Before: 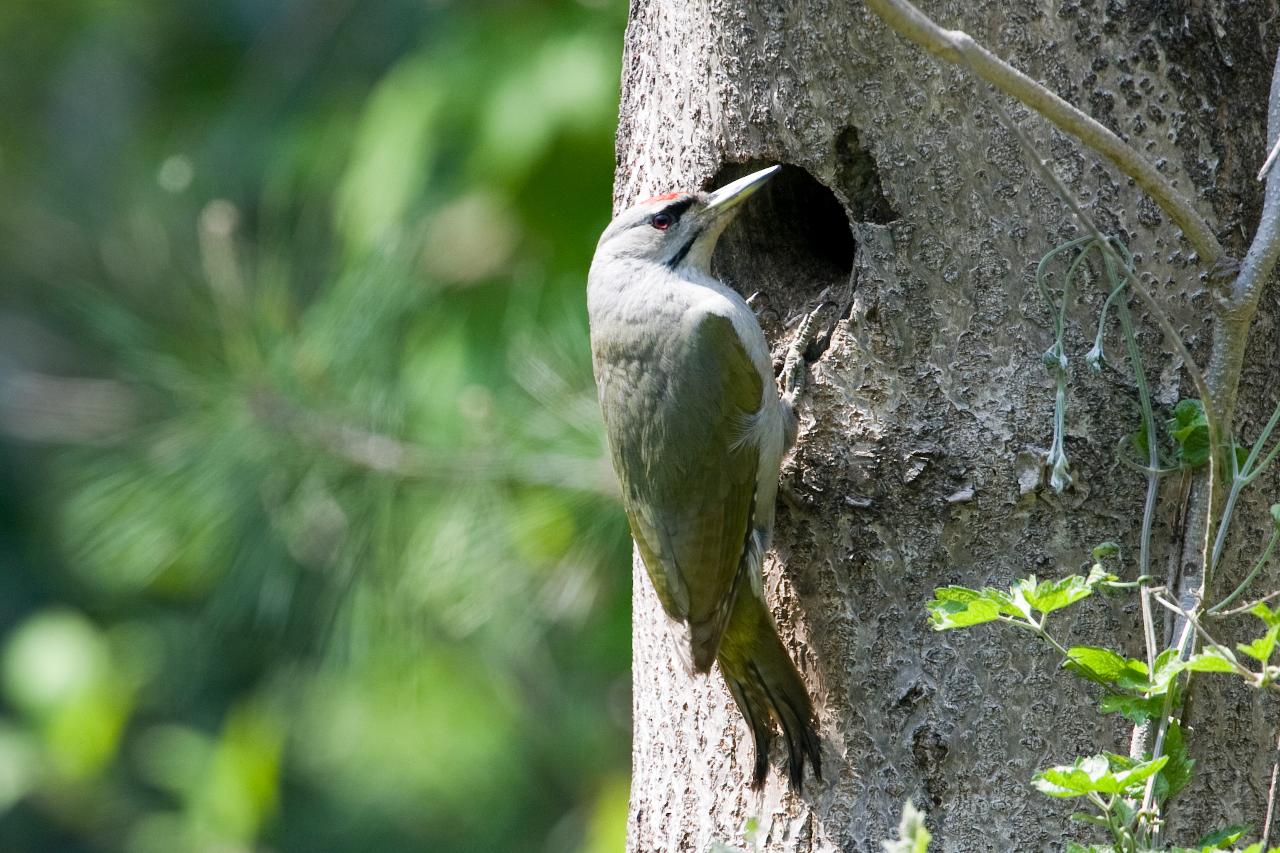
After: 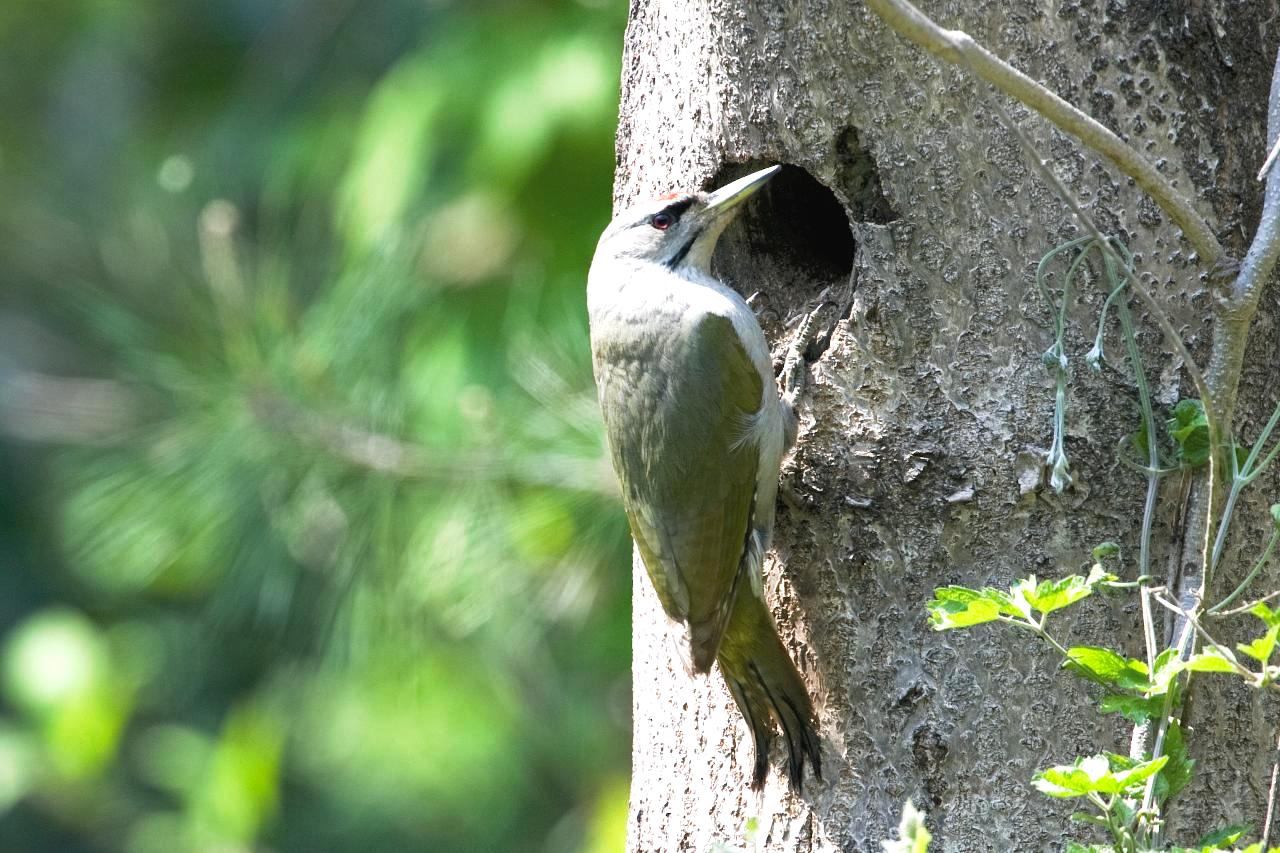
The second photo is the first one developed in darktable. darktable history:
tone curve: curves: ch0 [(0, 0.024) (0.119, 0.146) (0.474, 0.464) (0.718, 0.721) (0.817, 0.839) (1, 0.998)]; ch1 [(0, 0) (0.377, 0.416) (0.439, 0.451) (0.477, 0.477) (0.501, 0.497) (0.538, 0.544) (0.58, 0.602) (0.664, 0.676) (0.783, 0.804) (1, 1)]; ch2 [(0, 0) (0.38, 0.405) (0.463, 0.456) (0.498, 0.497) (0.524, 0.535) (0.578, 0.576) (0.648, 0.665) (1, 1)], preserve colors none
tone equalizer: -8 EV -1.83 EV, -7 EV -1.14 EV, -6 EV -1.66 EV
exposure: black level correction 0, exposure 0.499 EV, compensate exposure bias true, compensate highlight preservation false
